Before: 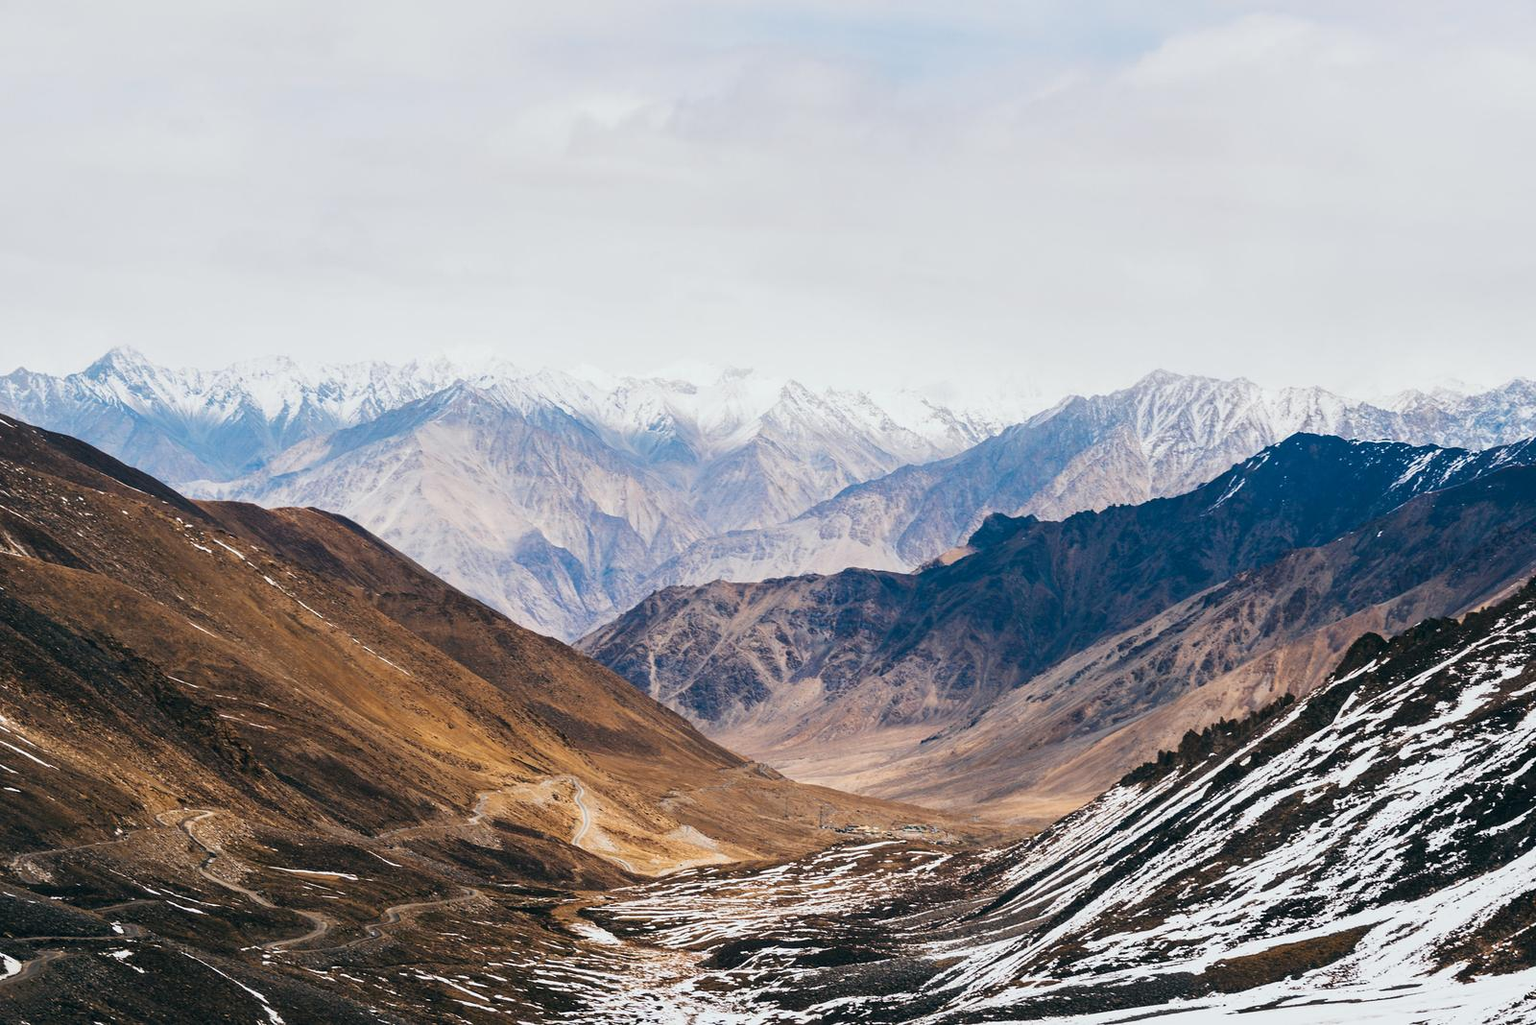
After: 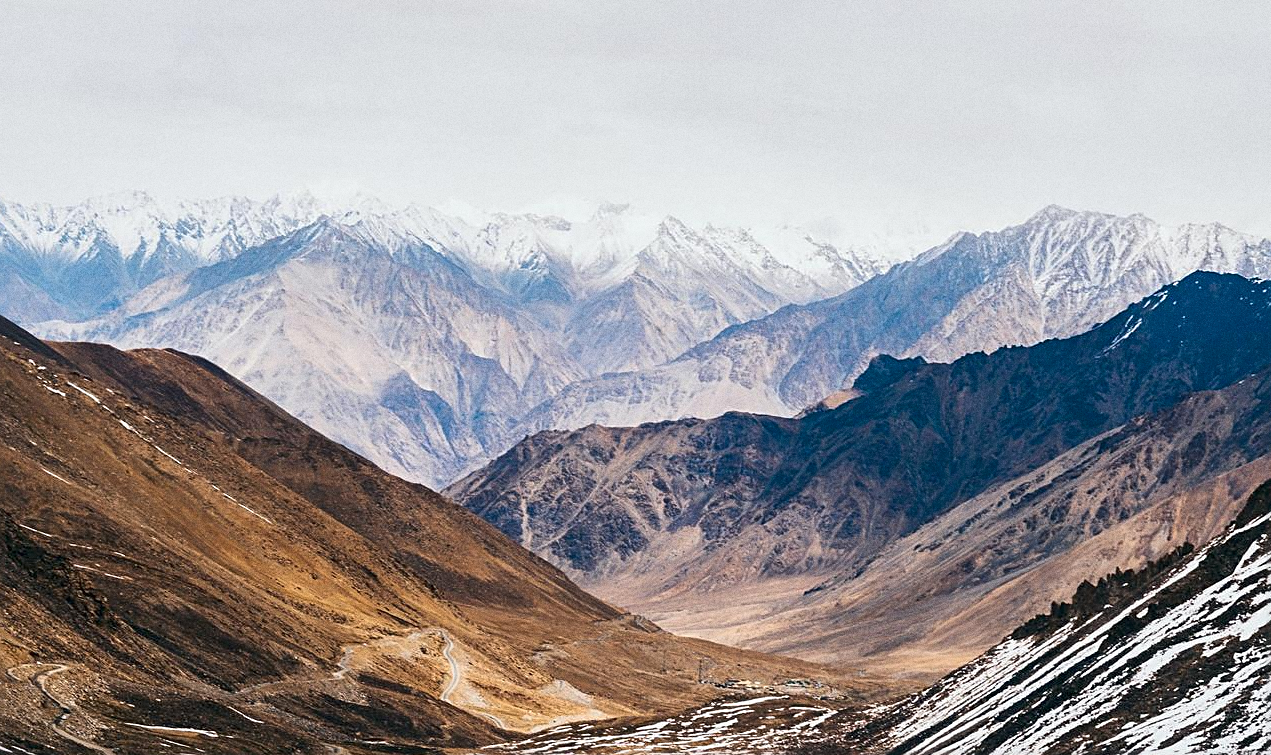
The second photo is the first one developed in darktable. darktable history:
crop: left 9.712%, top 16.928%, right 10.845%, bottom 12.332%
grain: coarseness 8.68 ISO, strength 31.94%
contrast brightness saturation: contrast 0.08, saturation 0.02
sharpen: on, module defaults
tone equalizer: on, module defaults
local contrast: mode bilateral grid, contrast 20, coarseness 50, detail 120%, midtone range 0.2
